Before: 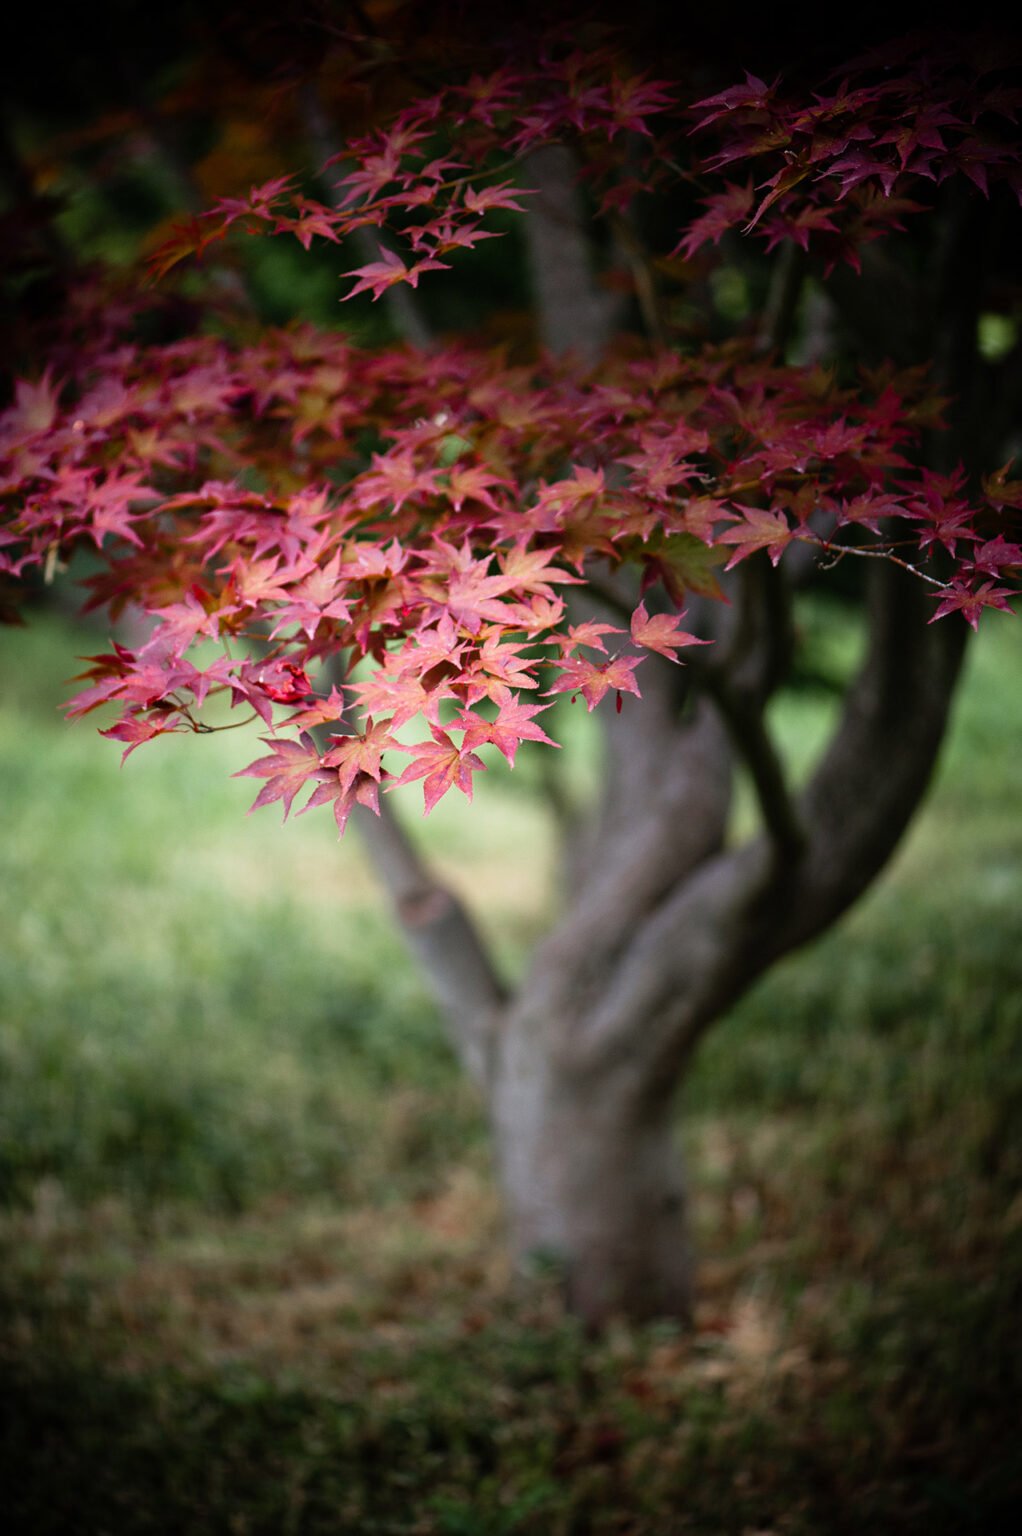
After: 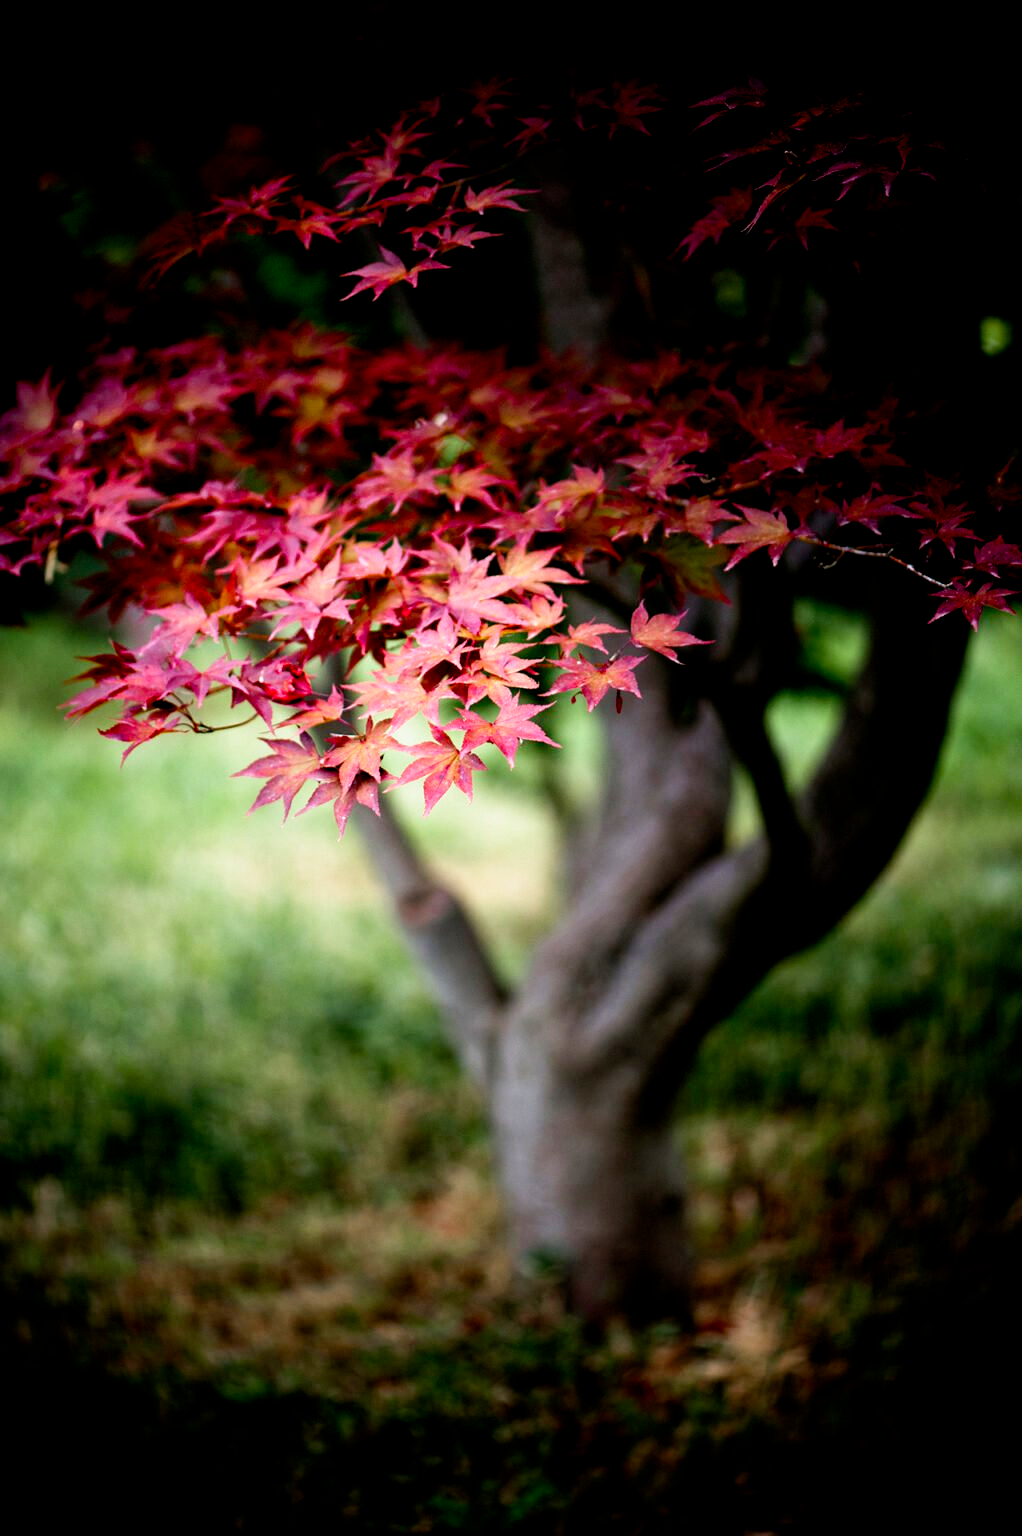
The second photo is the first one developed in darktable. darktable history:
filmic rgb: black relative exposure -5.5 EV, white relative exposure 2.5 EV, threshold 3 EV, target black luminance 0%, hardness 4.51, latitude 67.35%, contrast 1.453, shadows ↔ highlights balance -3.52%, preserve chrominance no, color science v4 (2020), contrast in shadows soft, enable highlight reconstruction true
